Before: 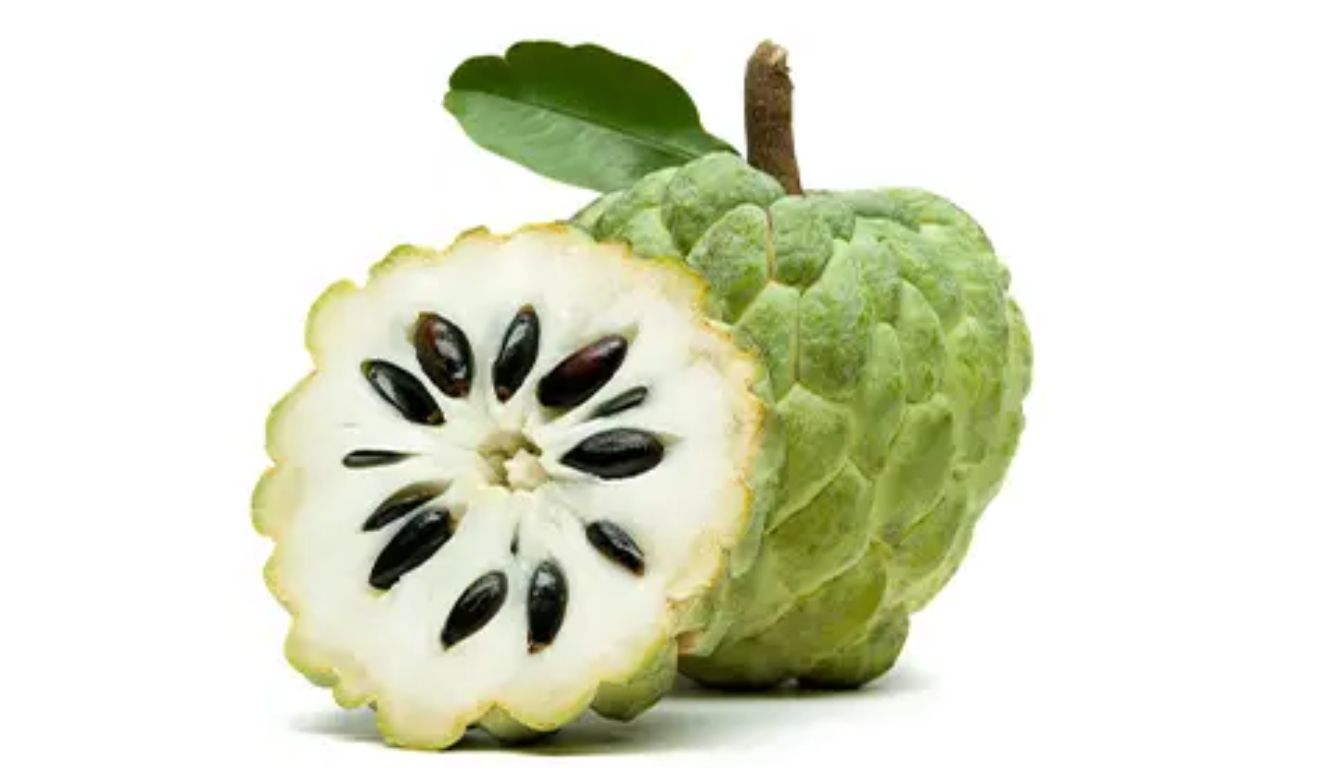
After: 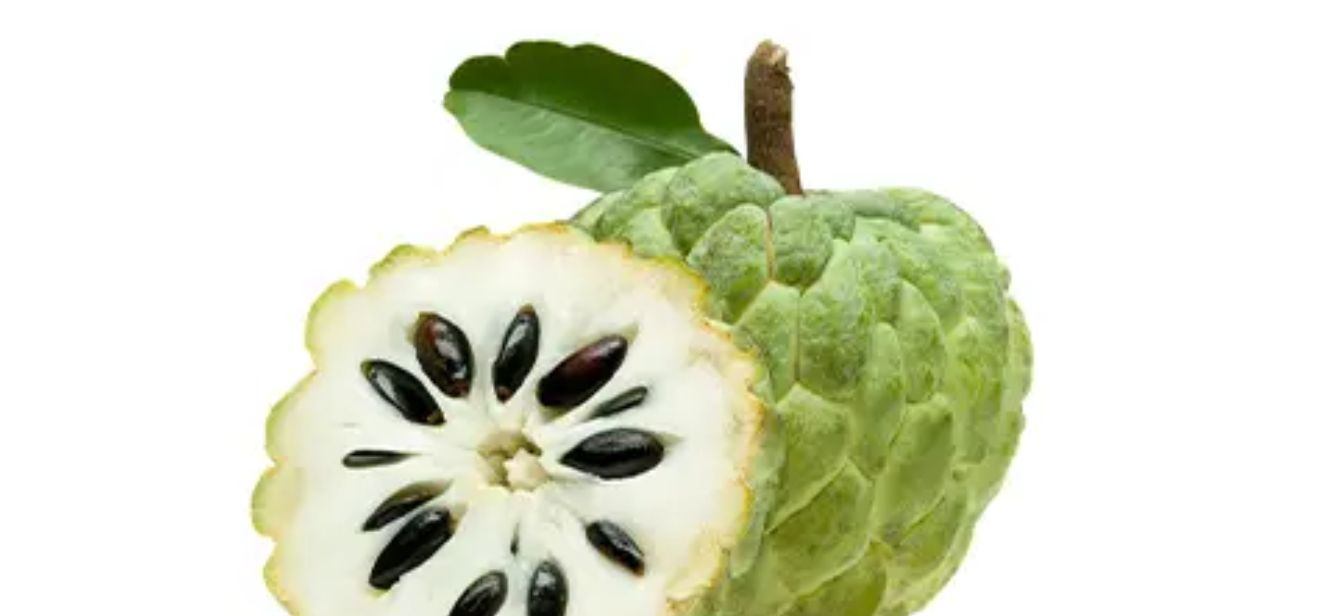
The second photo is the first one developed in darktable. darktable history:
crop: bottom 19.705%
